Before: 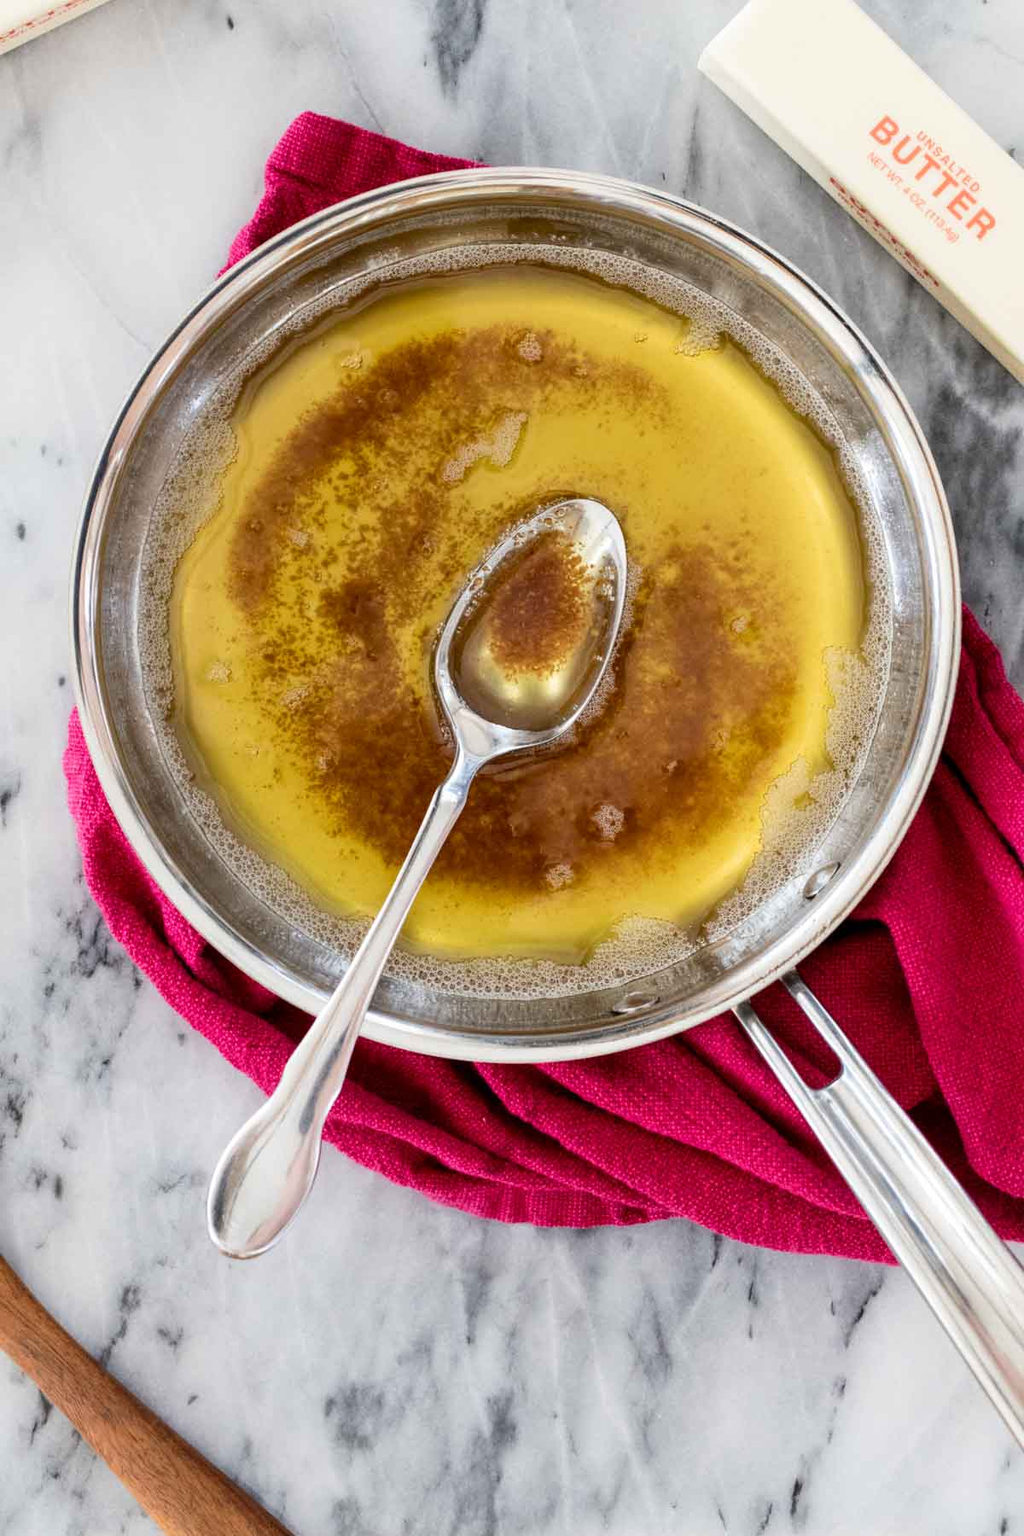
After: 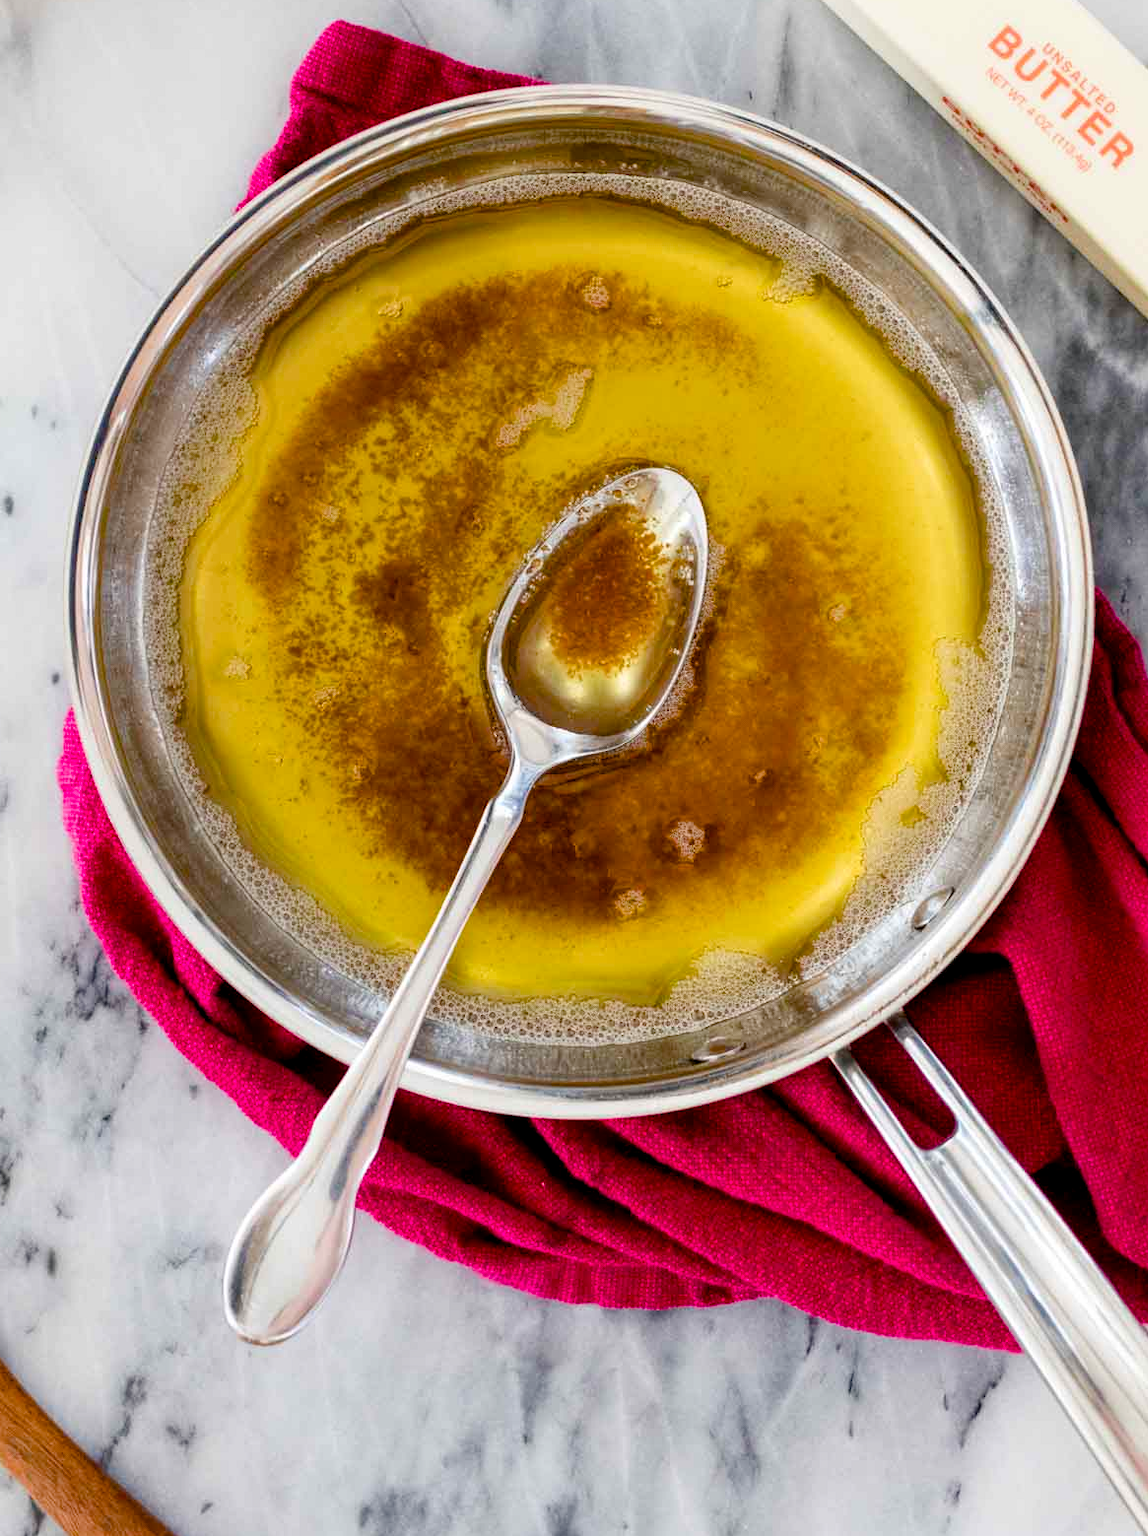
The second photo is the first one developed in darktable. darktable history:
crop: left 1.386%, top 6.135%, right 1.411%, bottom 7.208%
color balance rgb: shadows lift › chroma 1.33%, shadows lift › hue 260.75°, global offset › luminance -0.238%, perceptual saturation grading › global saturation 34.733%, perceptual saturation grading › highlights -25.888%, perceptual saturation grading › shadows 49.569%
